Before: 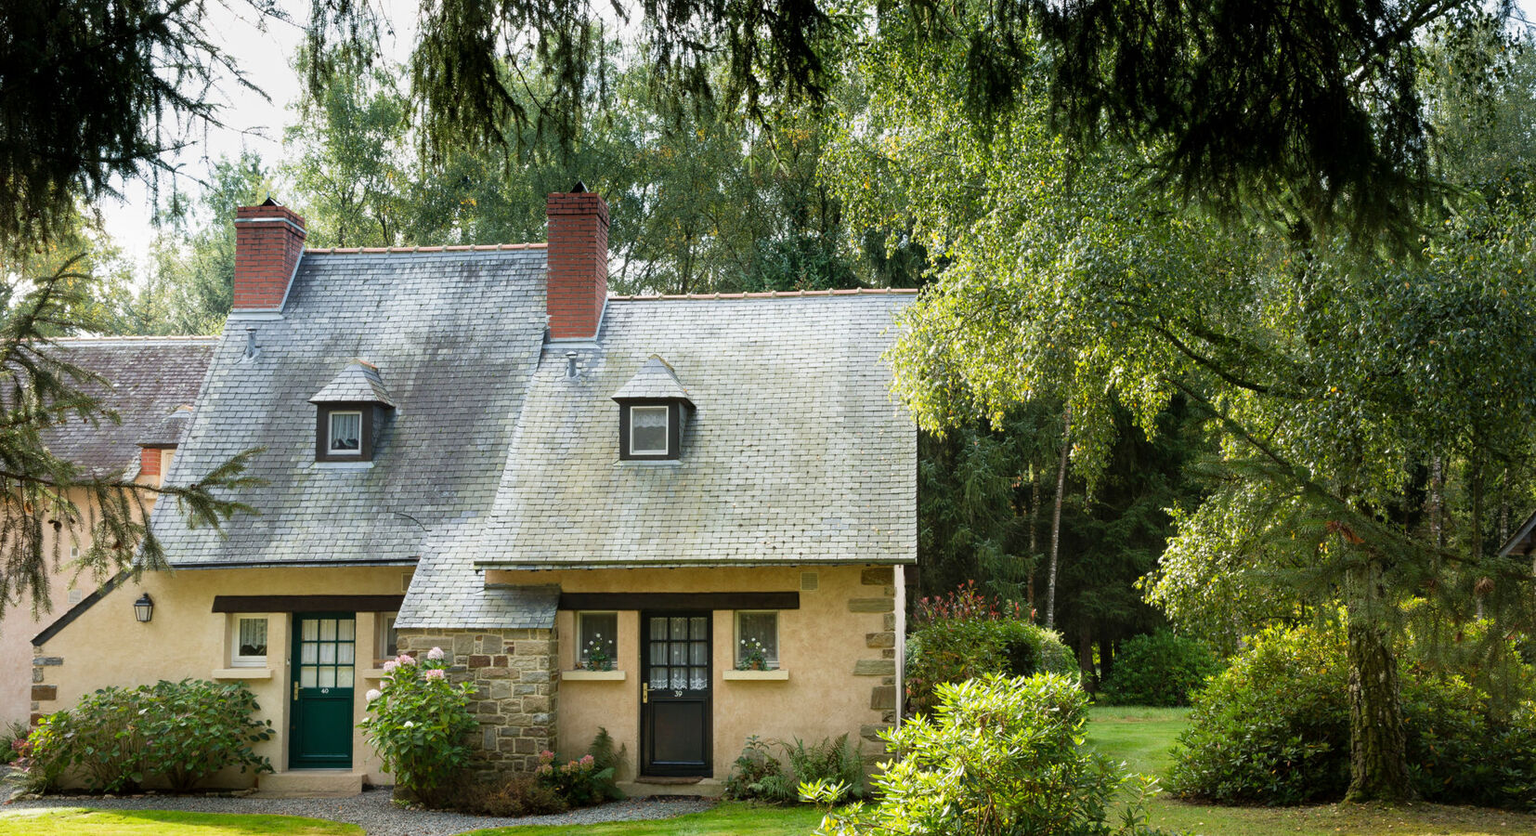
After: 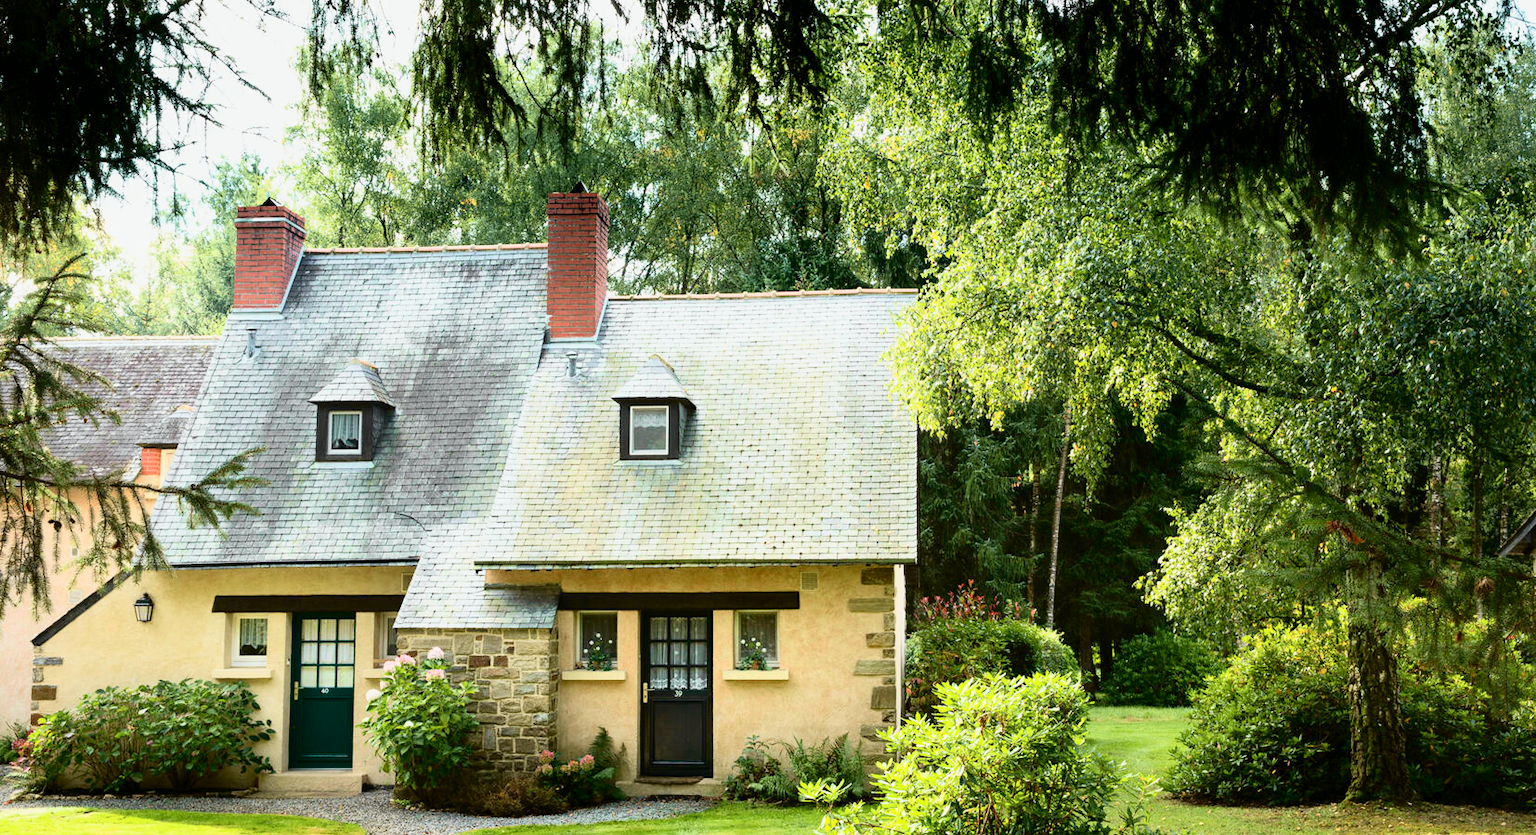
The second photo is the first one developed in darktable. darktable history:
tone curve: curves: ch0 [(0, 0) (0.131, 0.094) (0.326, 0.386) (0.481, 0.623) (0.593, 0.764) (0.812, 0.933) (1, 0.974)]; ch1 [(0, 0) (0.366, 0.367) (0.475, 0.453) (0.494, 0.493) (0.504, 0.497) (0.553, 0.584) (1, 1)]; ch2 [(0, 0) (0.333, 0.346) (0.375, 0.375) (0.424, 0.43) (0.476, 0.492) (0.502, 0.503) (0.533, 0.556) (0.566, 0.599) (0.614, 0.653) (1, 1)], color space Lab, independent channels, preserve colors none
